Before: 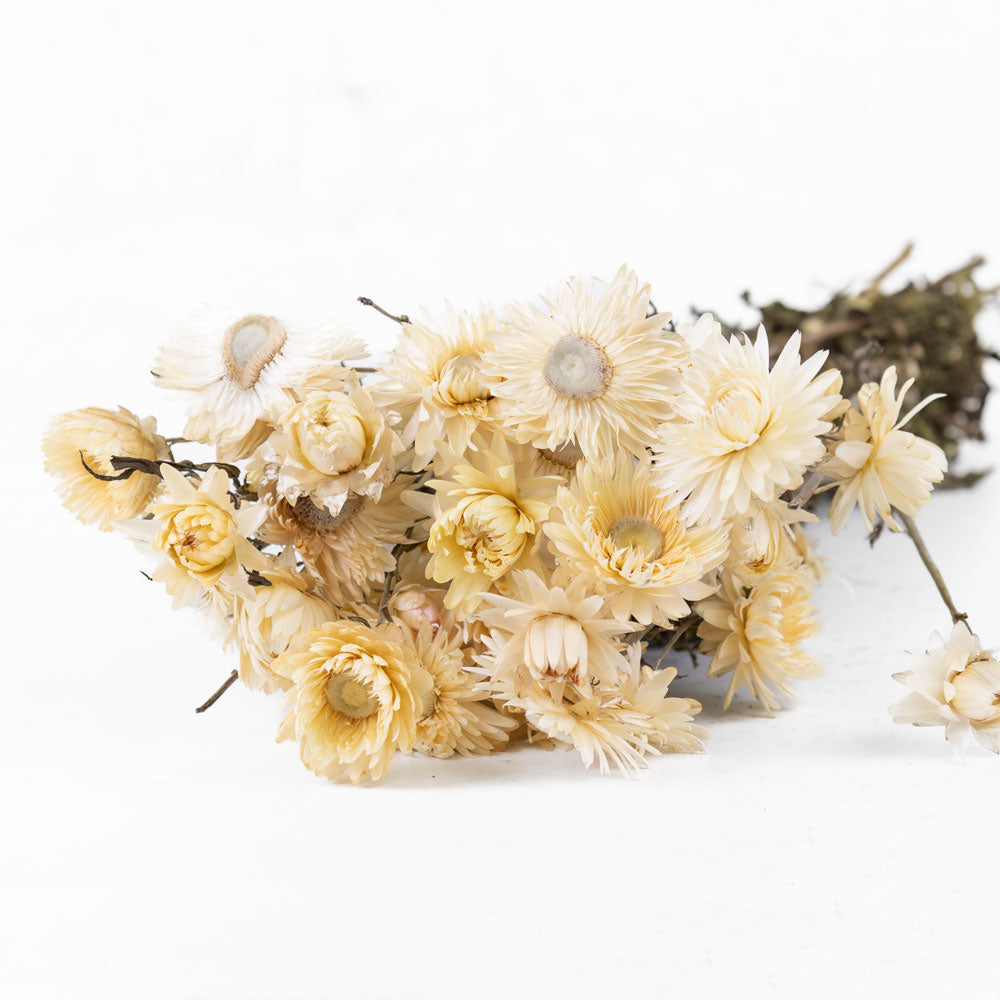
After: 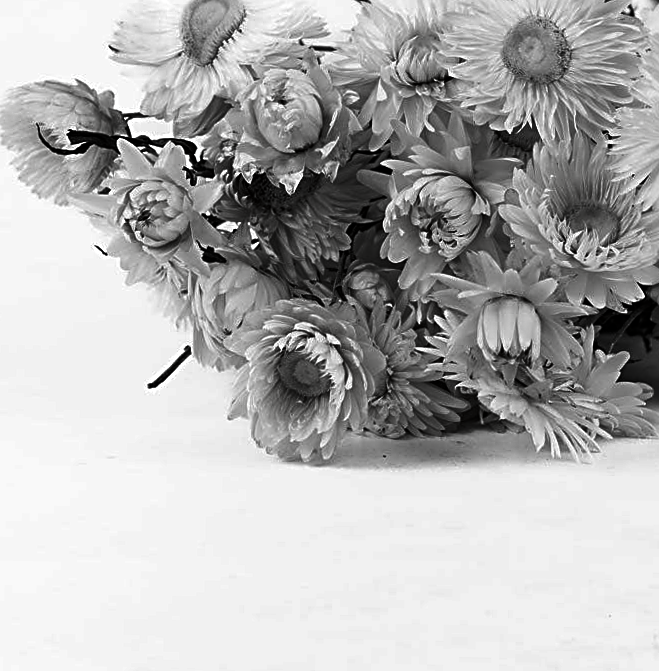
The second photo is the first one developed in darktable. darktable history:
crop and rotate: angle -1.05°, left 3.59%, top 31.647%, right 29.258%
contrast brightness saturation: contrast 0.021, brightness -0.991, saturation -0.988
sharpen: radius 2.593, amount 0.694
